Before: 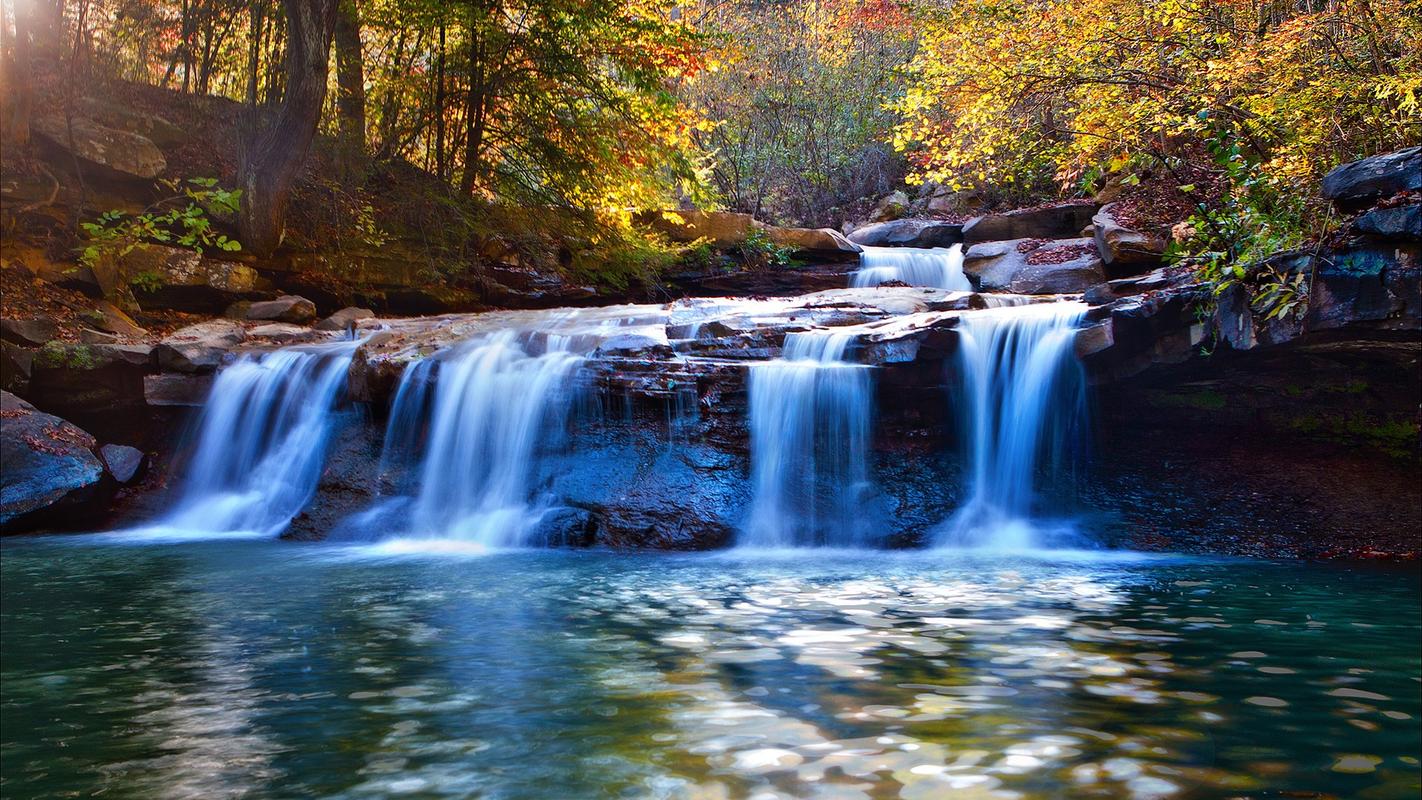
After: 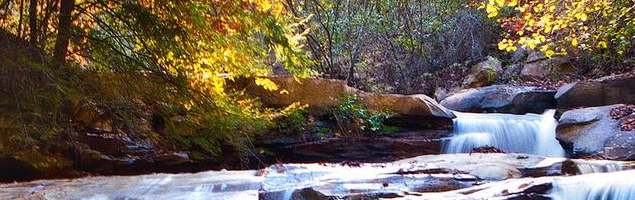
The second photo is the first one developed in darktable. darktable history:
crop: left 28.64%, top 16.832%, right 26.637%, bottom 58.055%
grain: strength 26%
